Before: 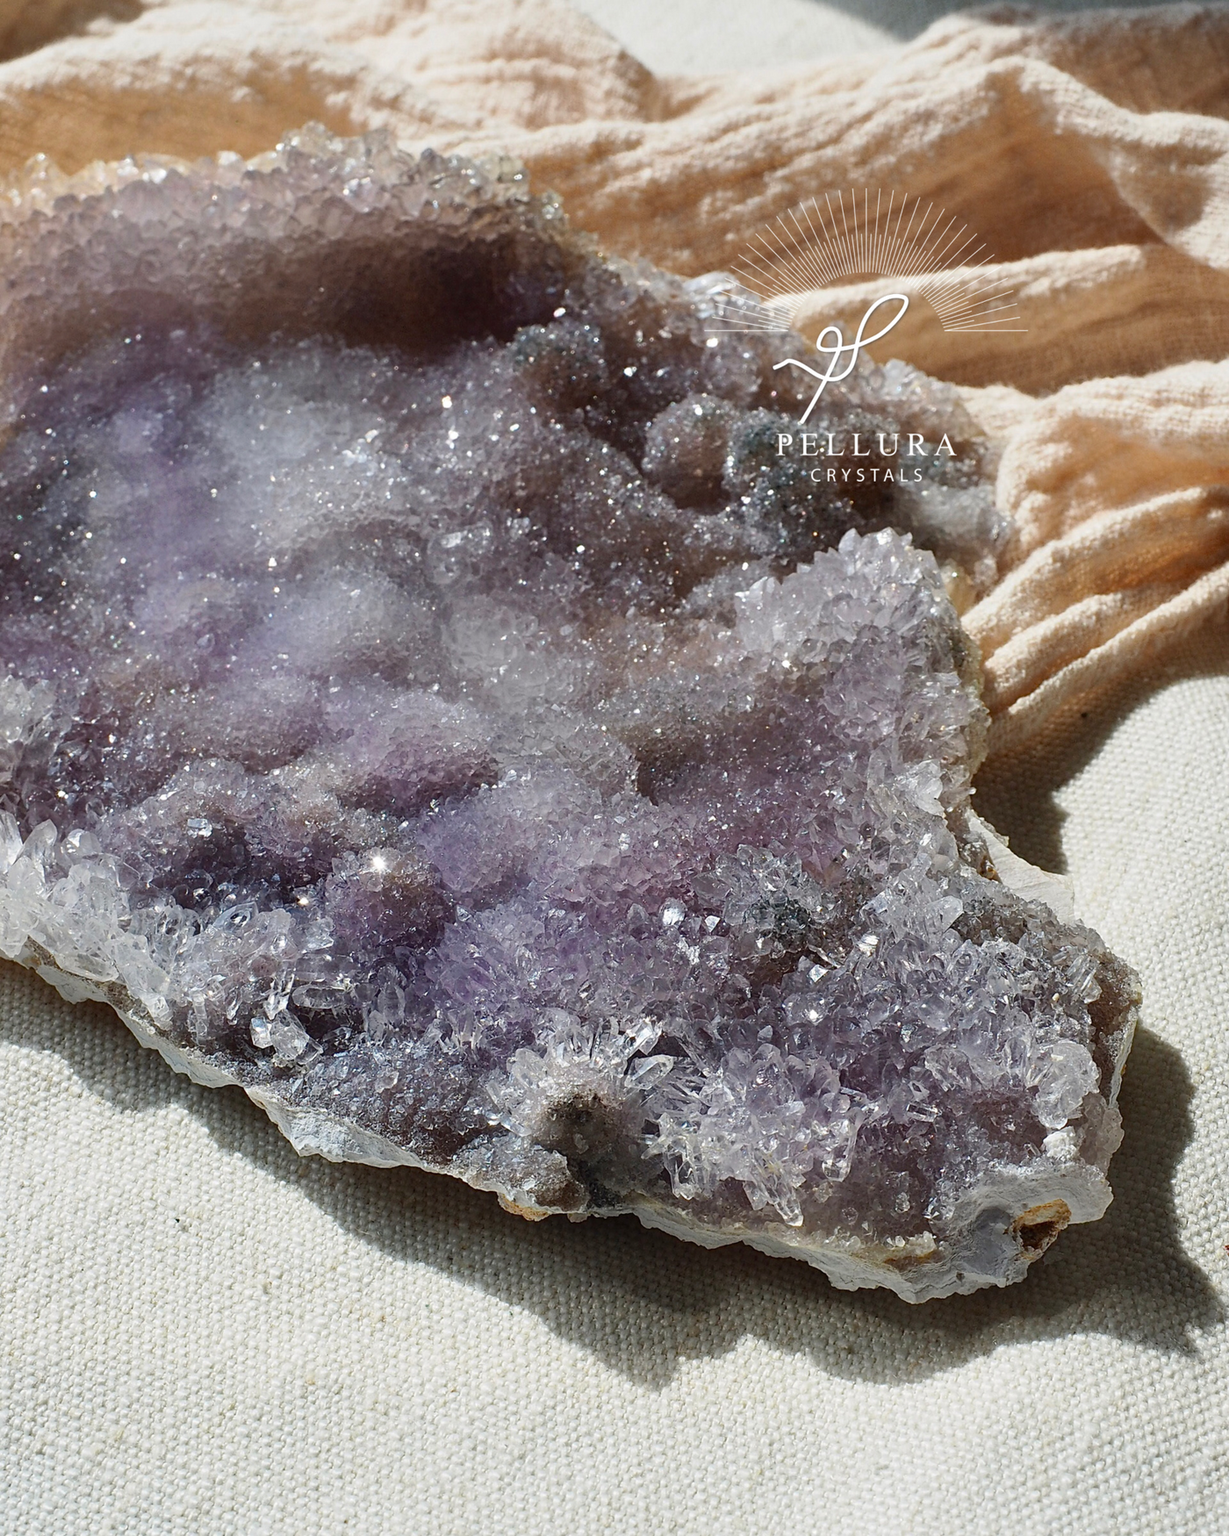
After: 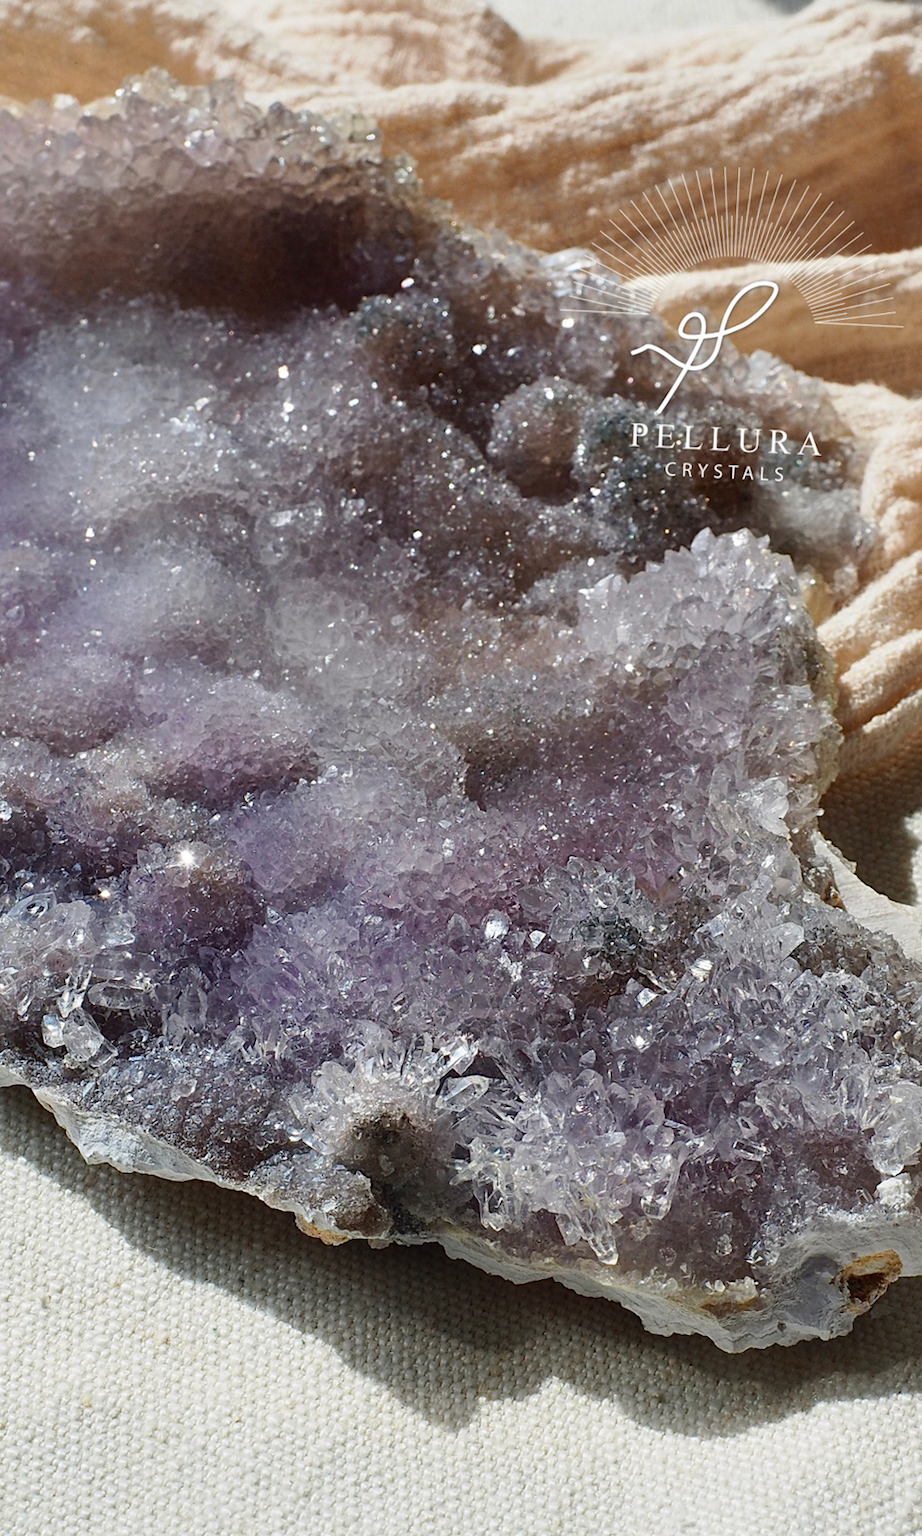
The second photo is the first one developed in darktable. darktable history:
crop and rotate: angle -2.85°, left 14.152%, top 0.021%, right 10.796%, bottom 0.056%
